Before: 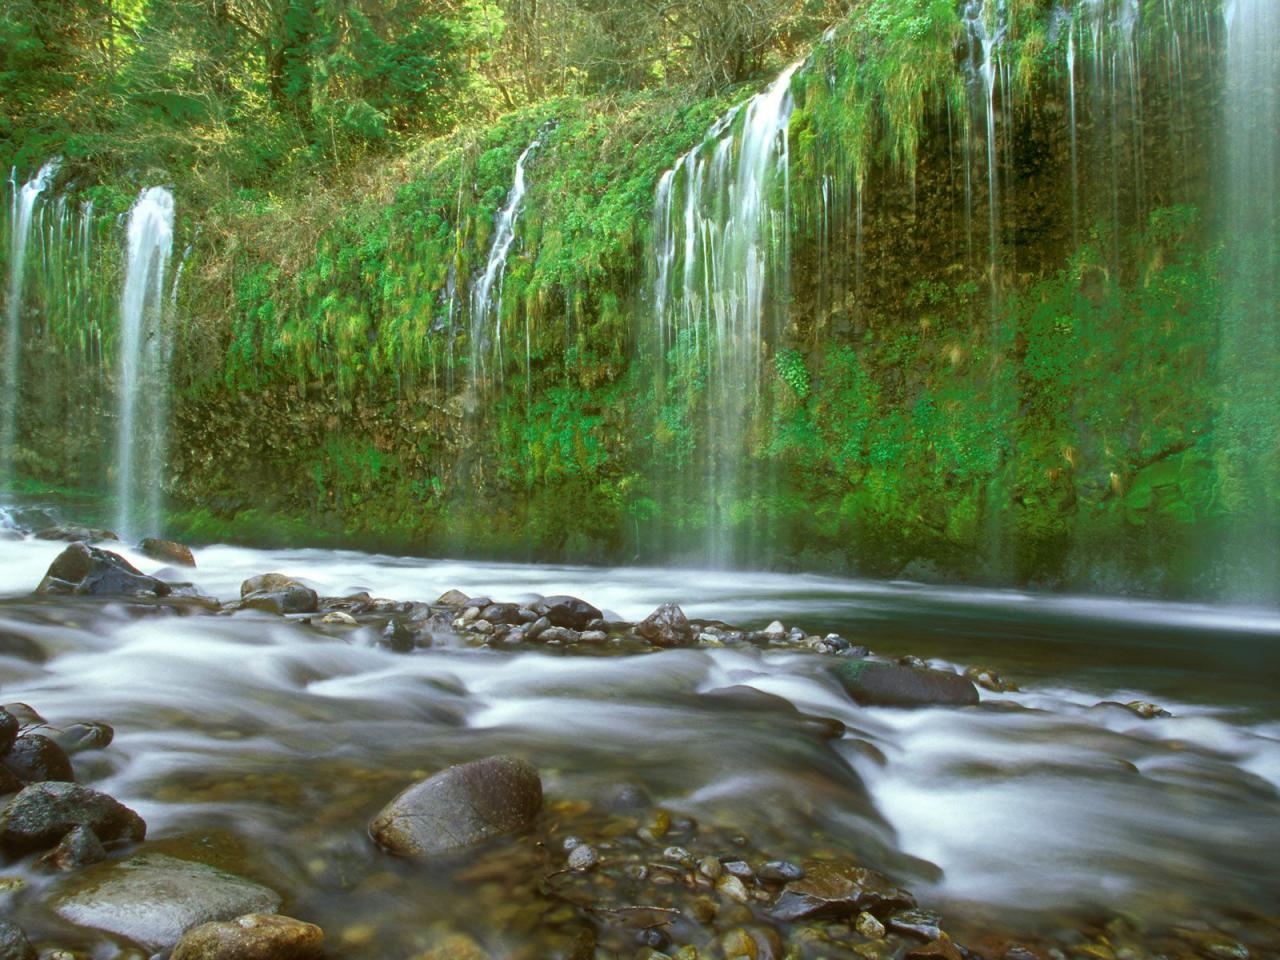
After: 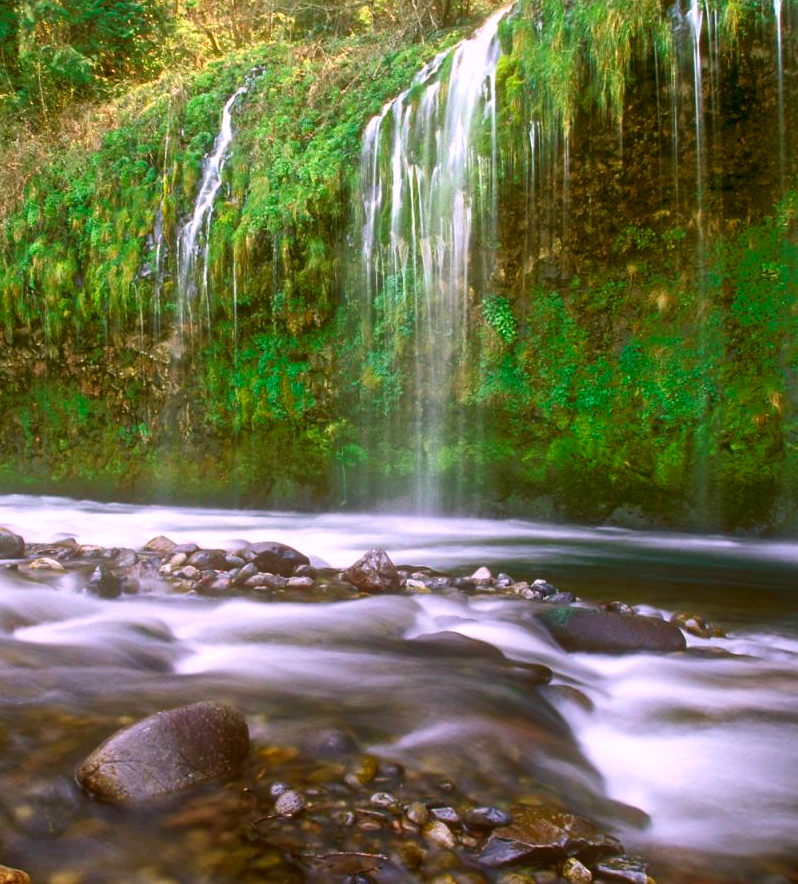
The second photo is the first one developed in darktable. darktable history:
bloom: size 15%, threshold 97%, strength 7%
contrast brightness saturation: contrast 0.13, brightness -0.05, saturation 0.16
white balance: red 1.188, blue 1.11
crop and rotate: left 22.918%, top 5.629%, right 14.711%, bottom 2.247%
